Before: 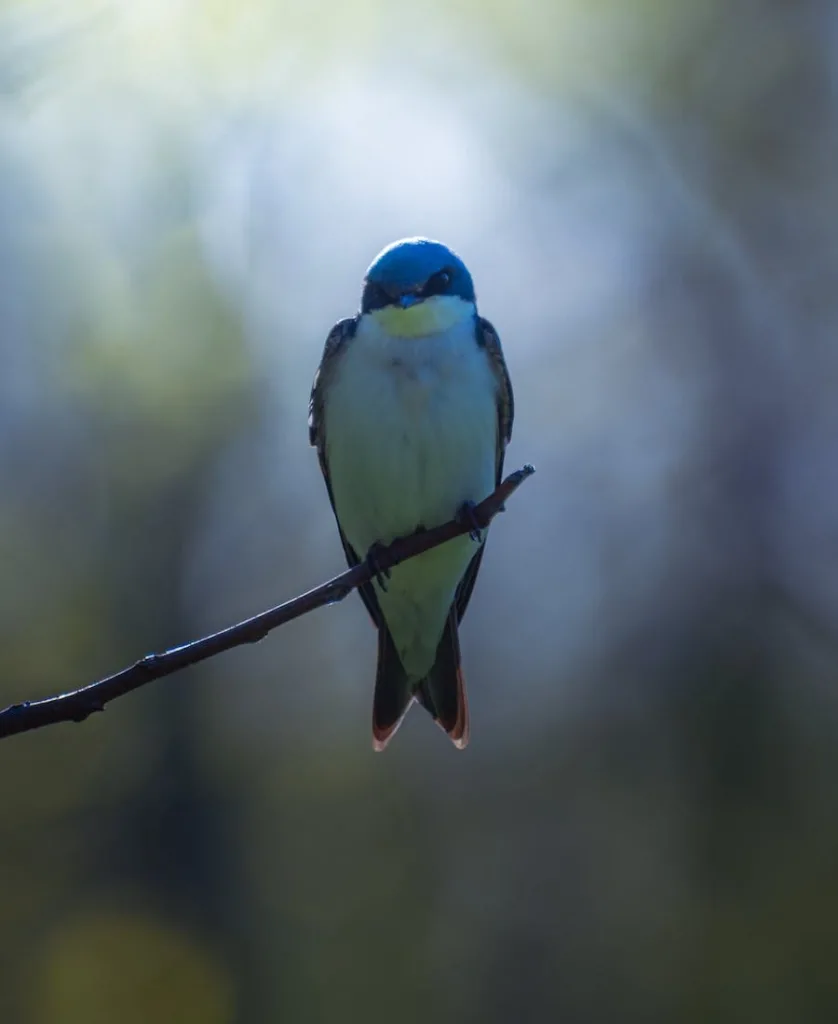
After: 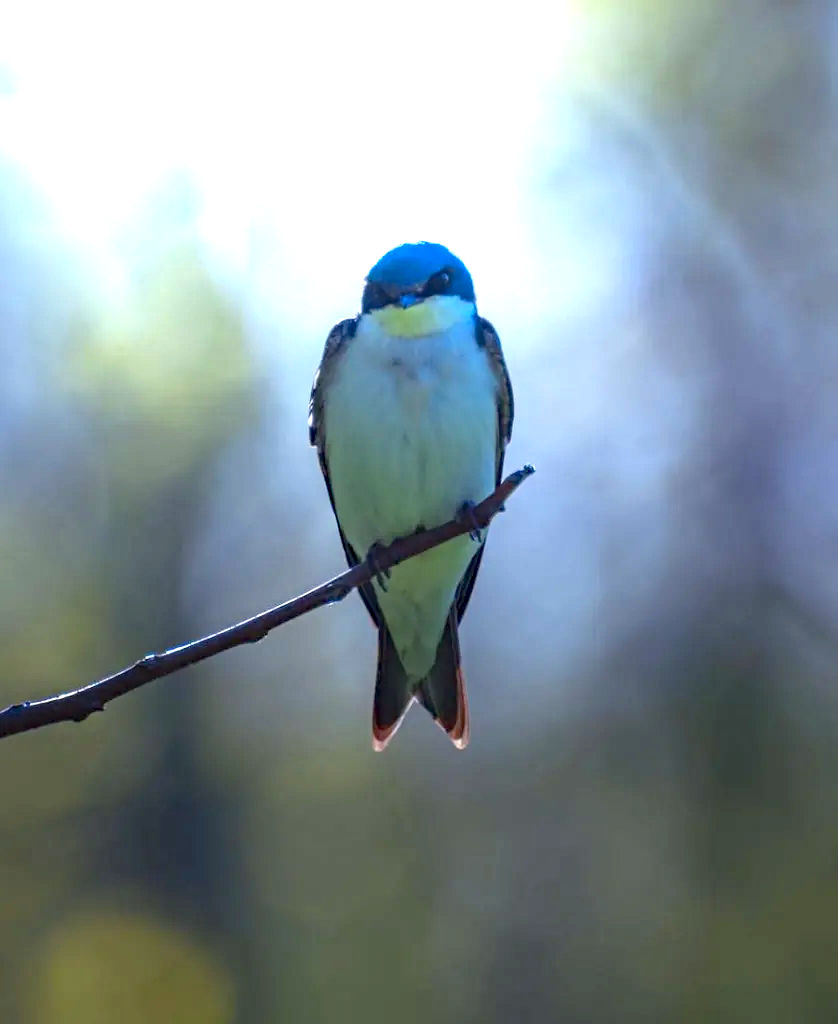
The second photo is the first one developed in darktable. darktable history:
haze removal: compatibility mode true, adaptive false
exposure: black level correction 0, exposure 1.45 EV, compensate exposure bias true, compensate highlight preservation false
